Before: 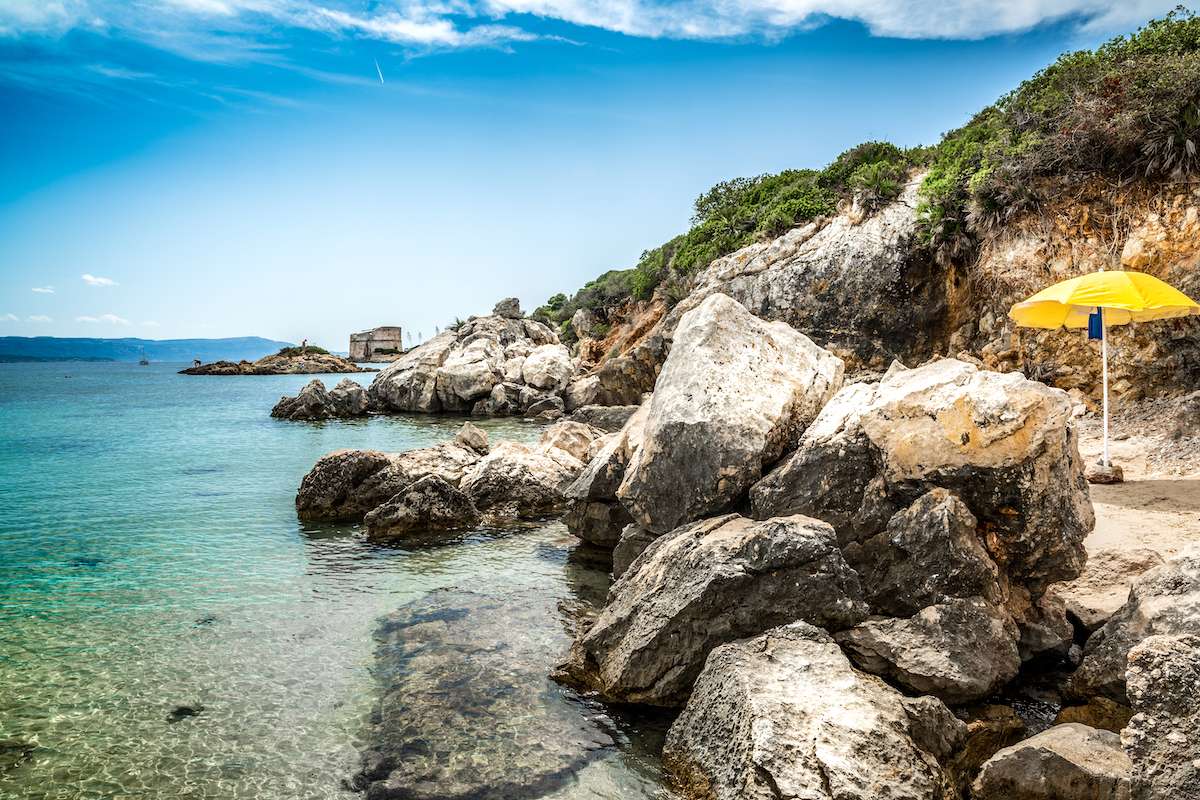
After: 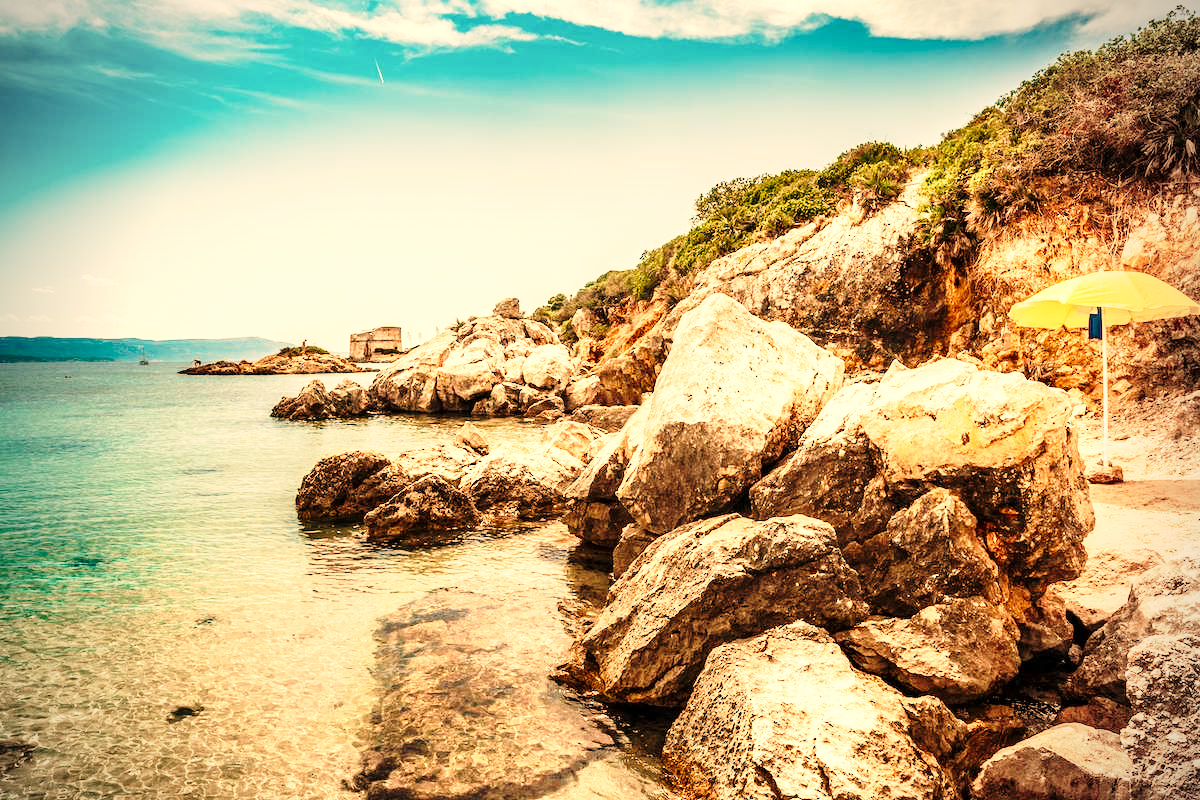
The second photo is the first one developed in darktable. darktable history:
base curve: curves: ch0 [(0, 0) (0.028, 0.03) (0.121, 0.232) (0.46, 0.748) (0.859, 0.968) (1, 1)], preserve colors none
white balance: red 1.467, blue 0.684
vignetting: on, module defaults
